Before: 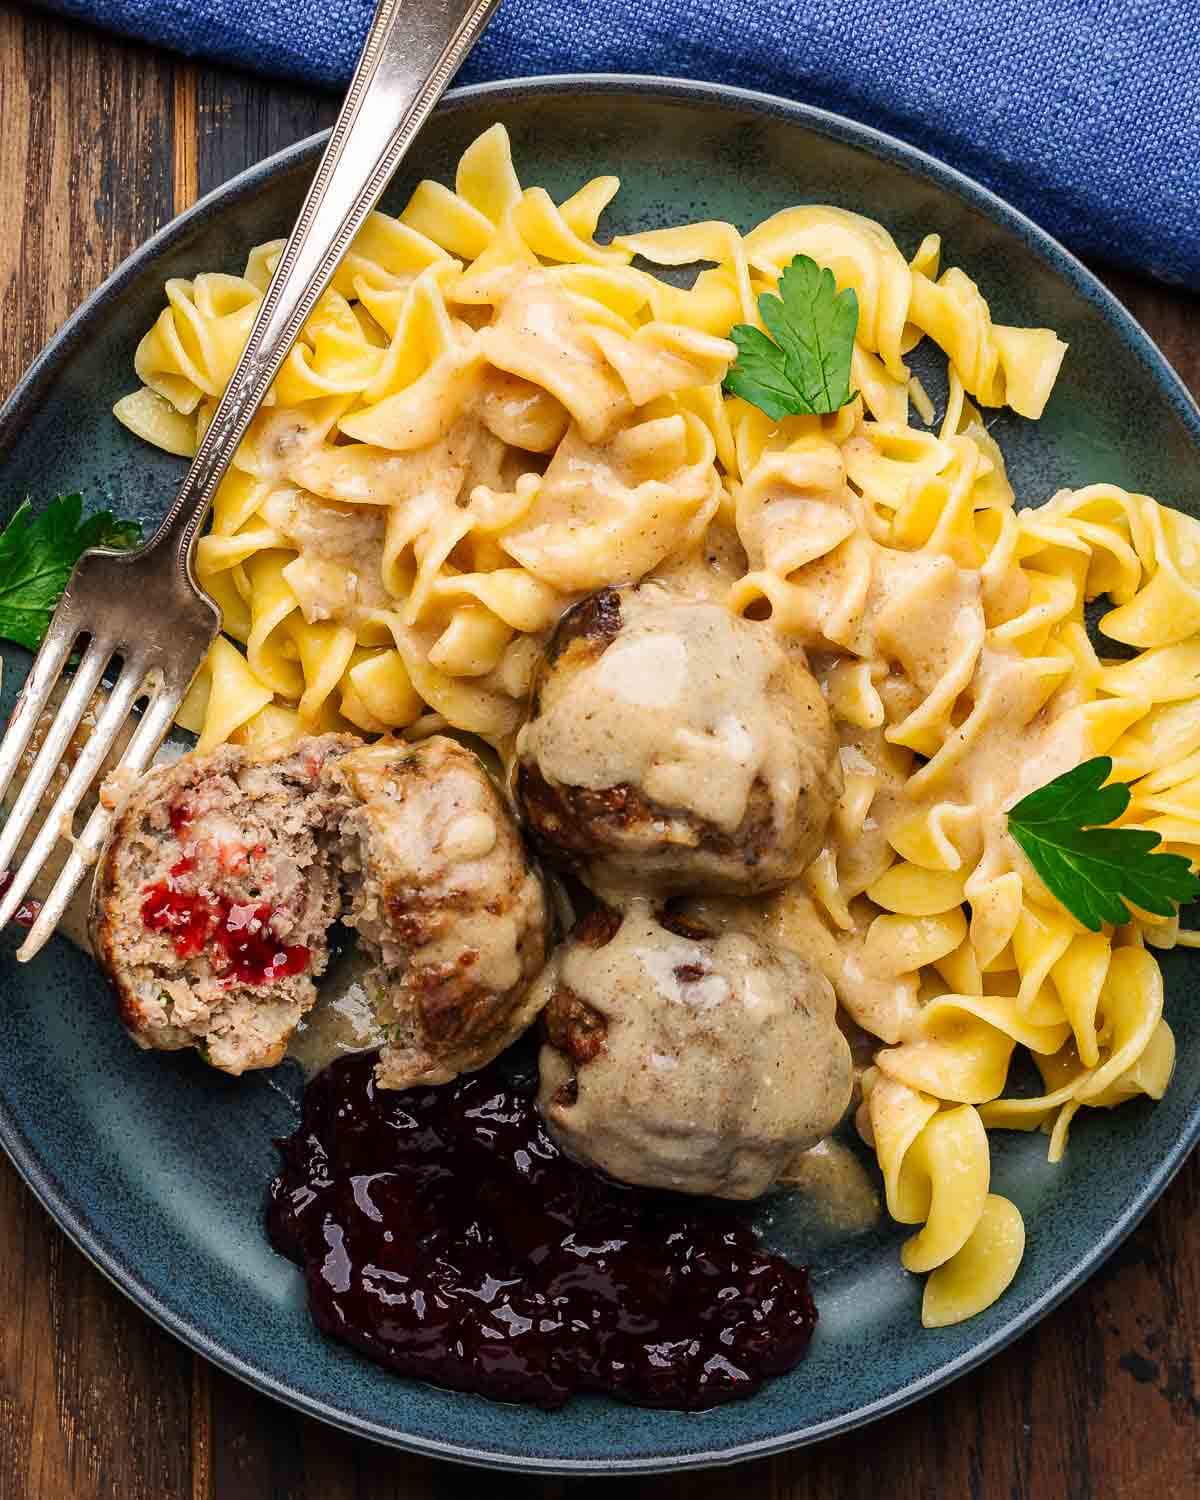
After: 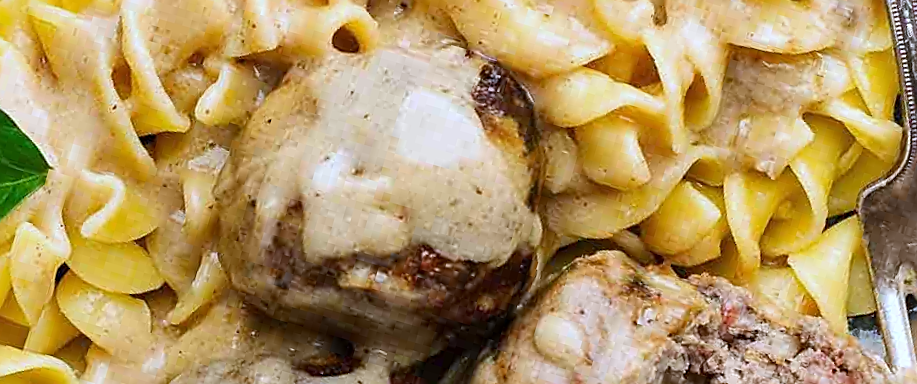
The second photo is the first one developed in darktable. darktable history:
white balance: red 0.926, green 1.003, blue 1.133
bloom: size 3%, threshold 100%, strength 0%
crop and rotate: angle 16.12°, top 30.835%, bottom 35.653%
sharpen: on, module defaults
